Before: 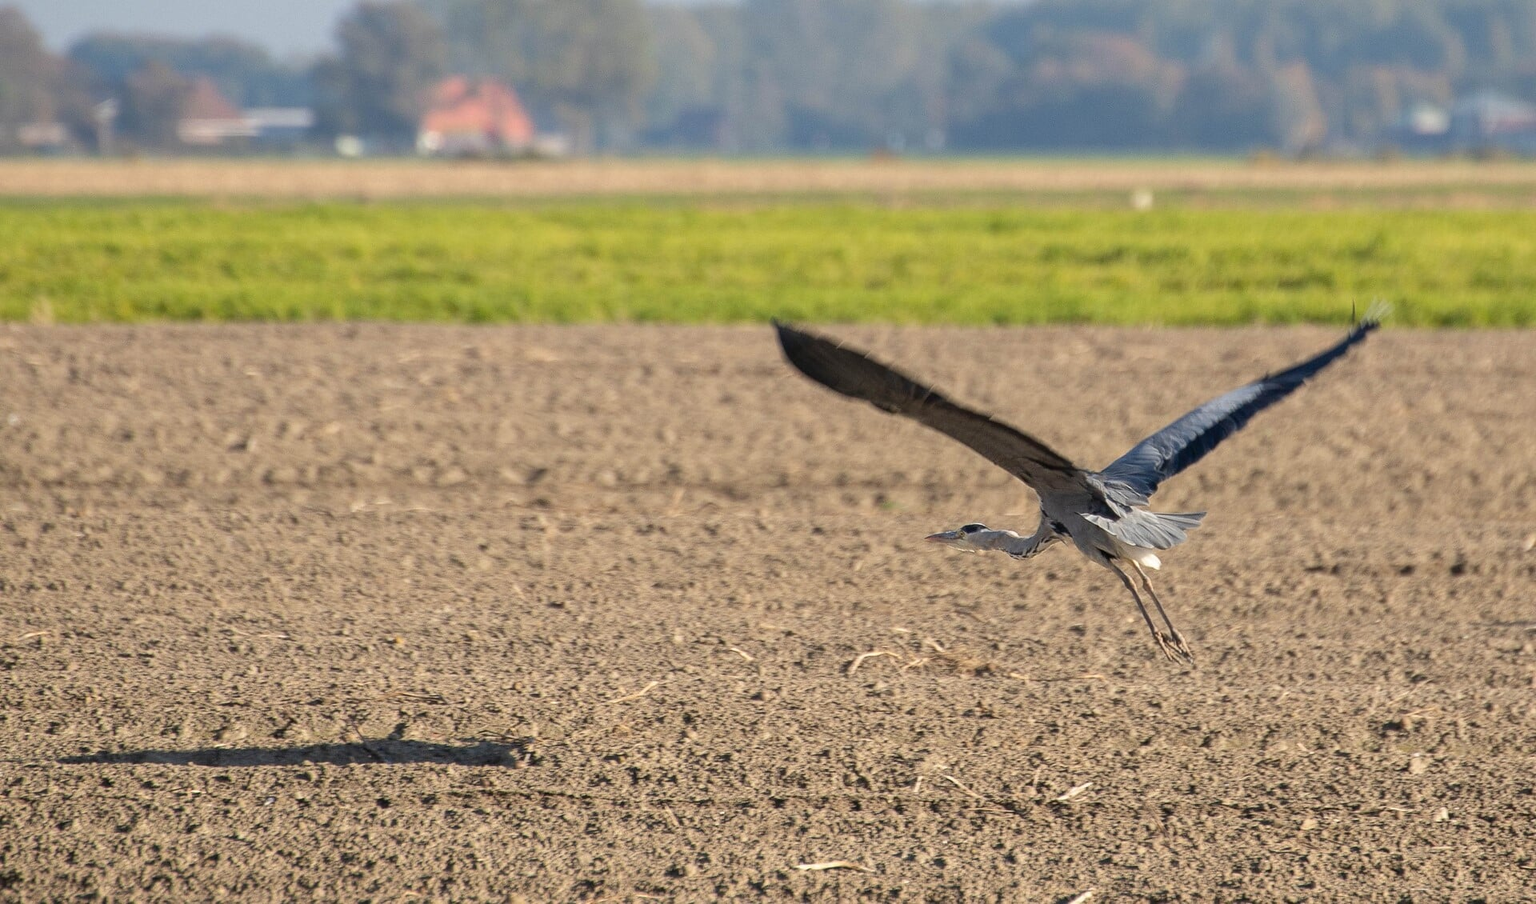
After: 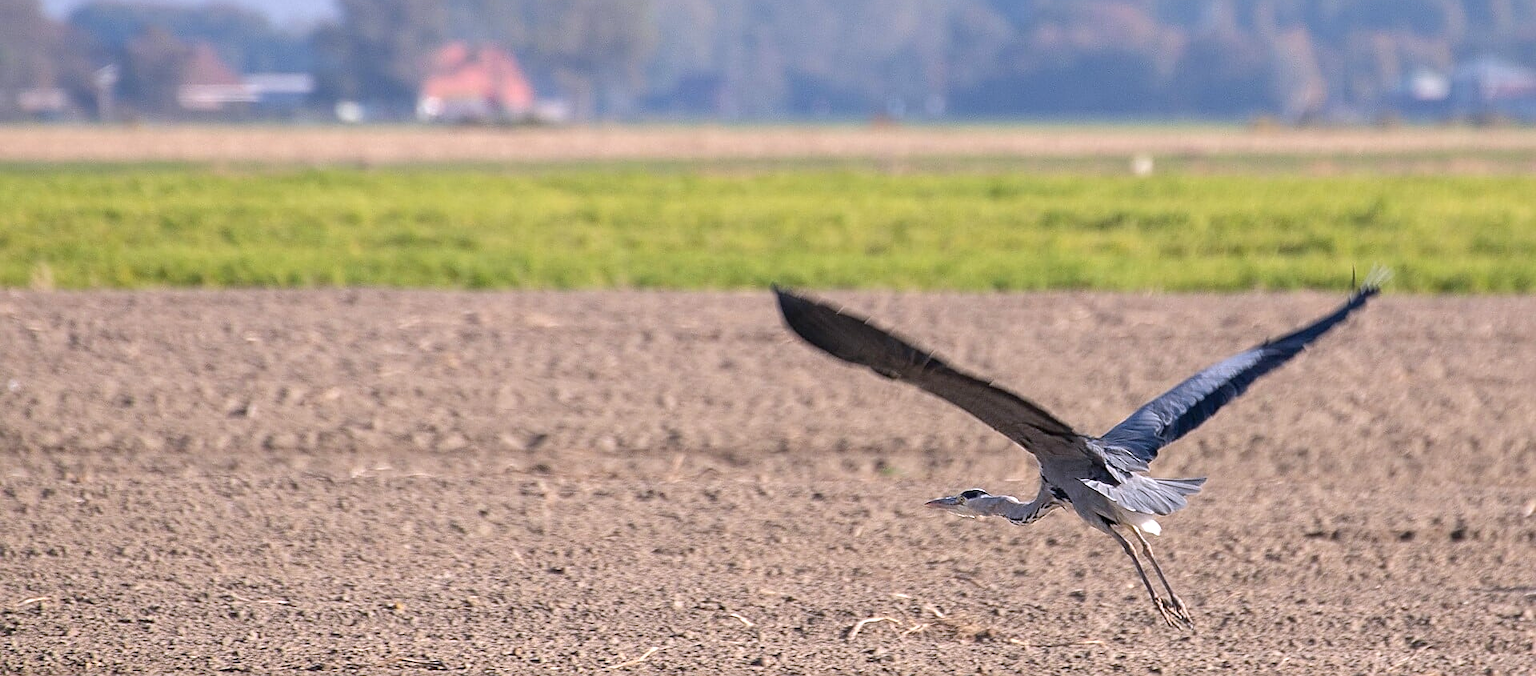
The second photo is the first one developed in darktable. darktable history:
sharpen: on, module defaults
crop: top 3.823%, bottom 21.39%
color calibration: illuminant as shot in camera, x 0.362, y 0.386, temperature 4536.95 K, gamut compression 0.972
exposure: exposure 0.211 EV, compensate highlight preservation false
